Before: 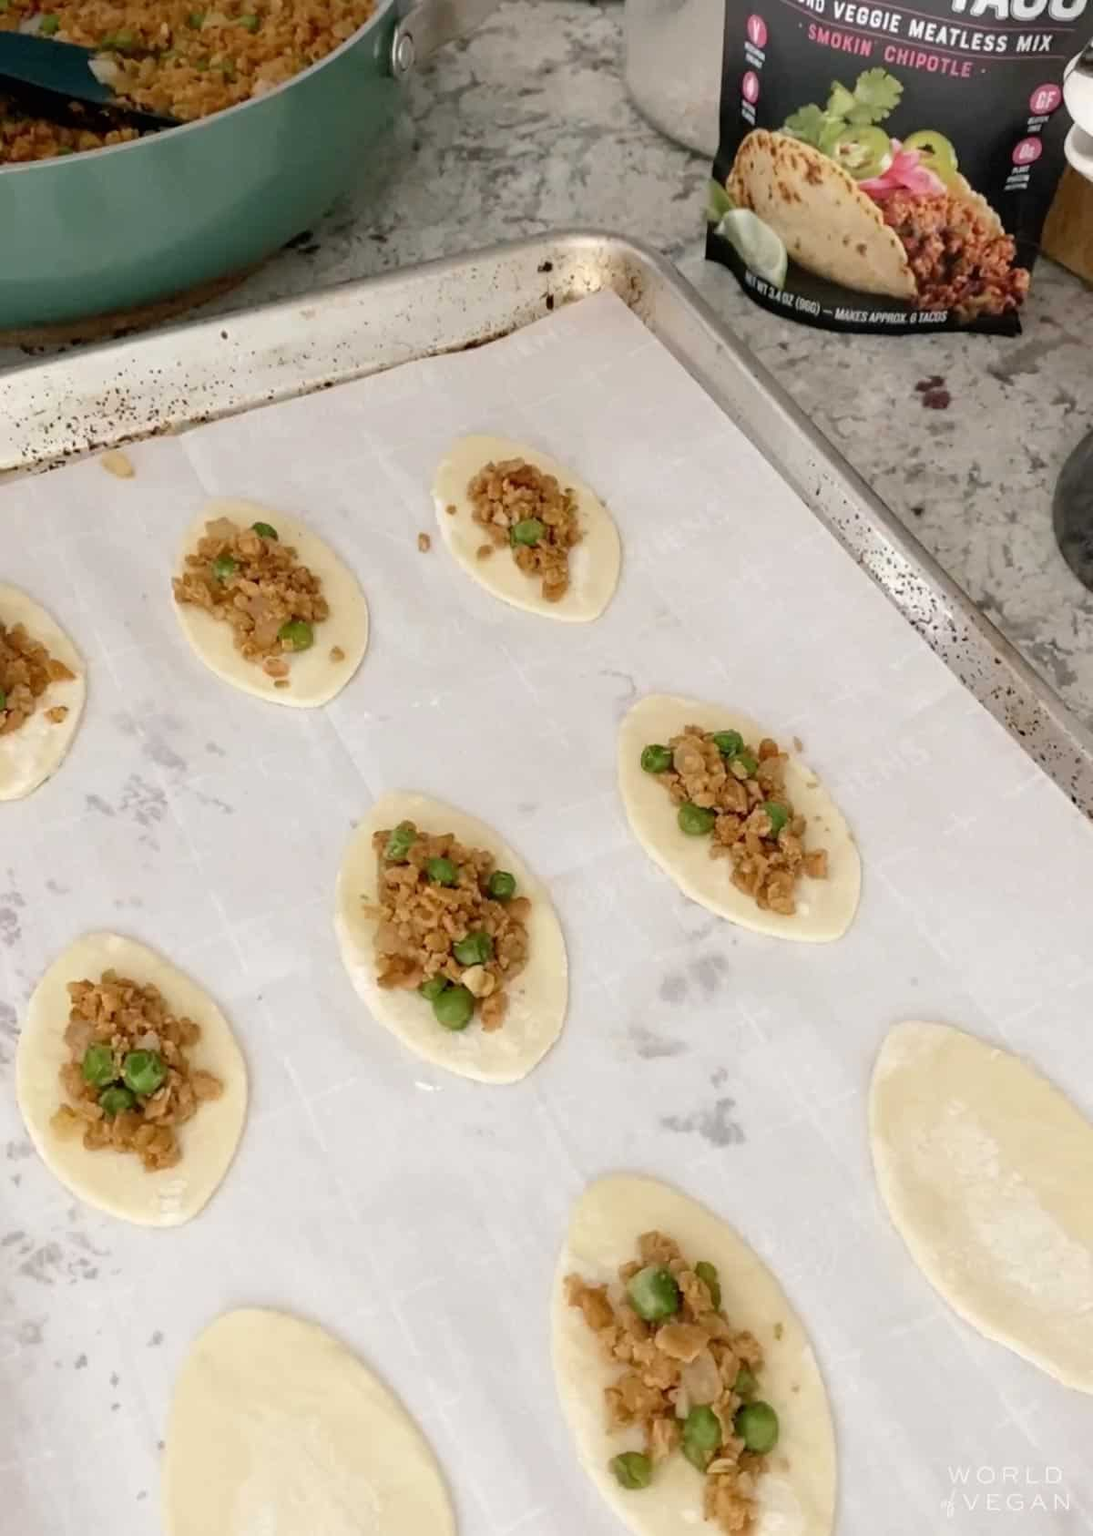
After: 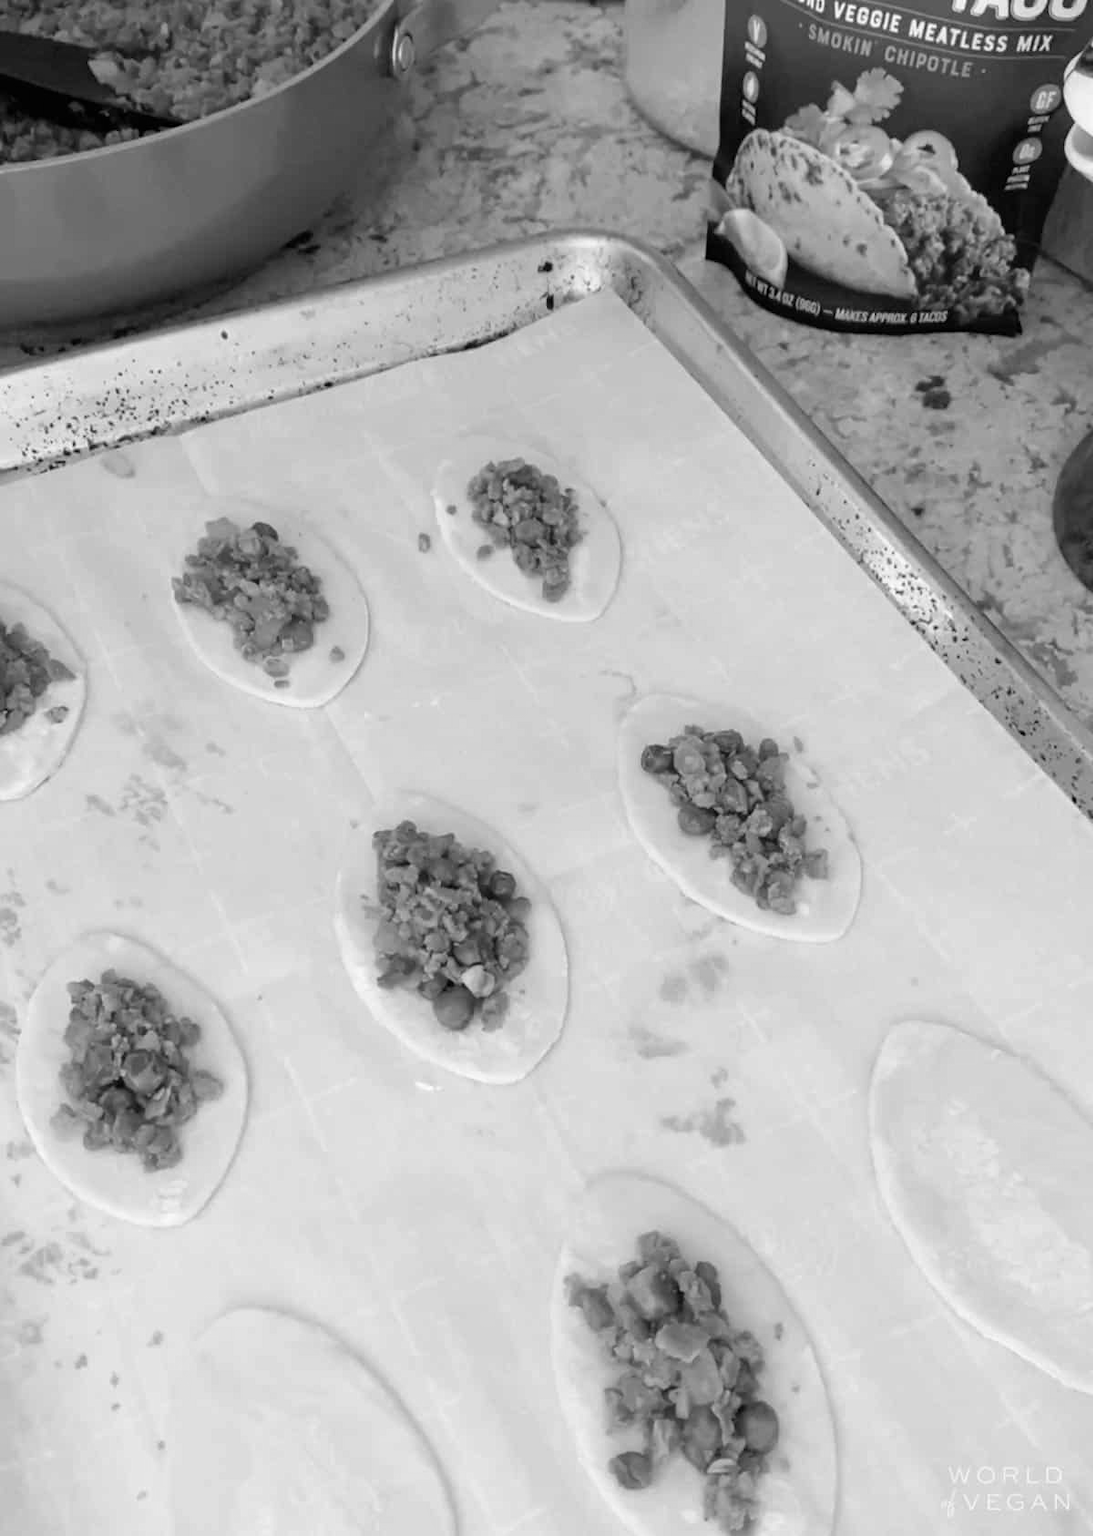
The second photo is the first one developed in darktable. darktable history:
color correction: highlights a* 17.88, highlights b* 18.79
monochrome: a 32, b 64, size 2.3, highlights 1
